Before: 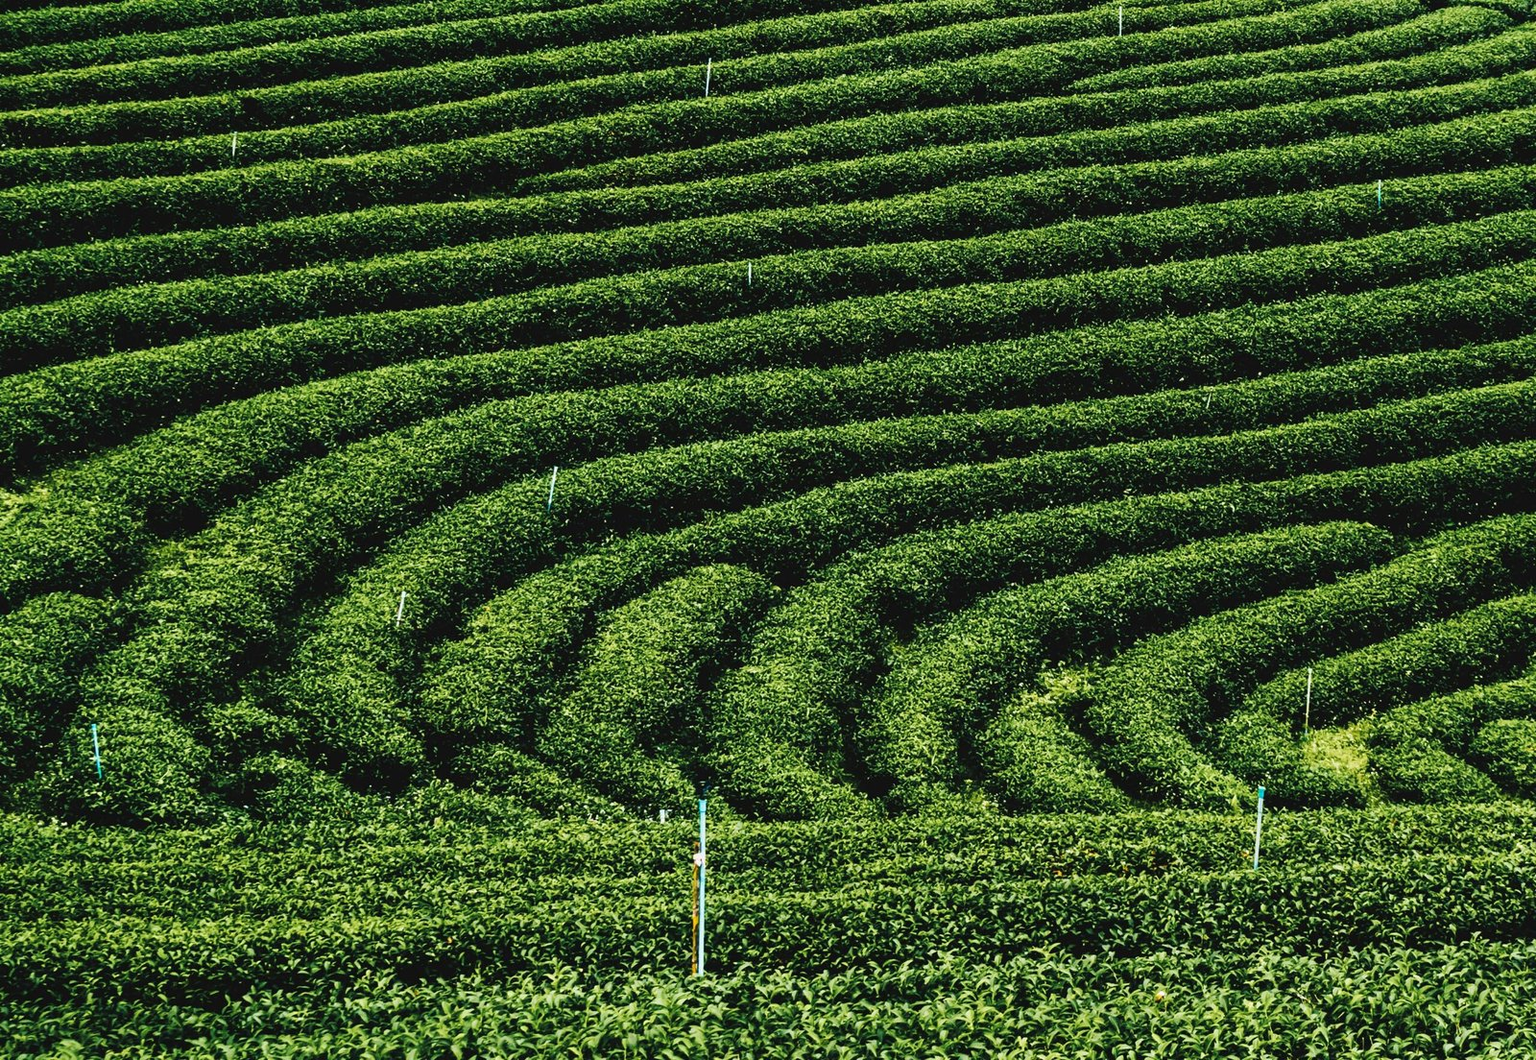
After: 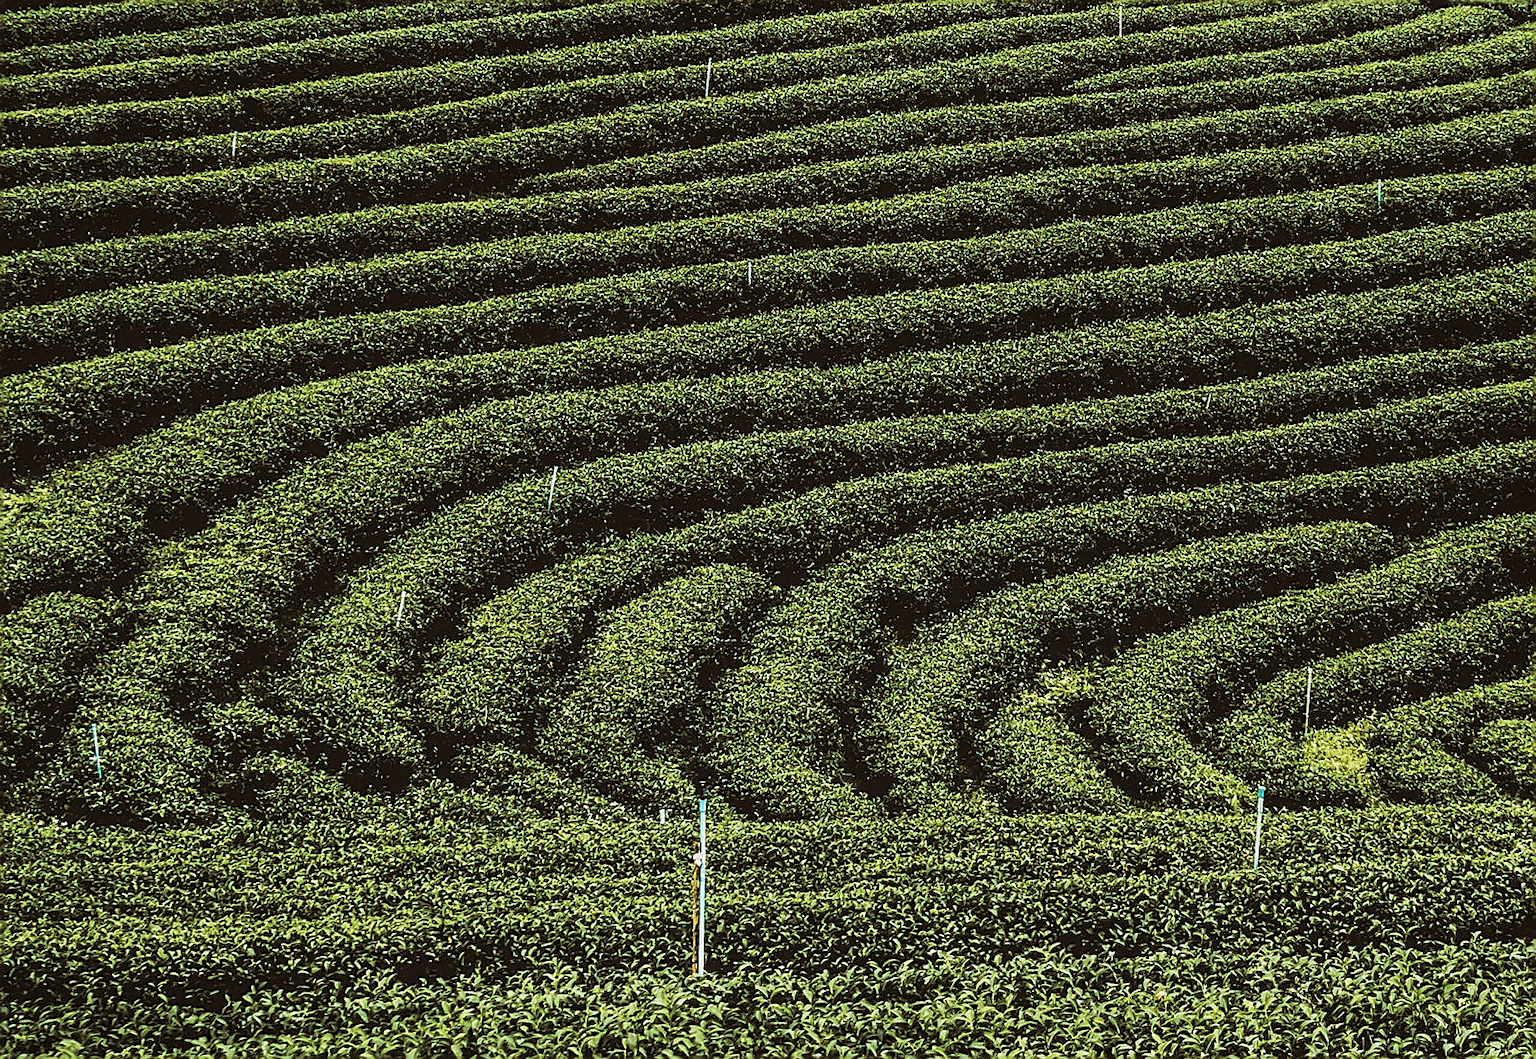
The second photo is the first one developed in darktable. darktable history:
split-toning: shadows › hue 32.4°, shadows › saturation 0.51, highlights › hue 180°, highlights › saturation 0, balance -60.17, compress 55.19%
sharpen: radius 1.4, amount 1.25, threshold 0.7
local contrast: on, module defaults
